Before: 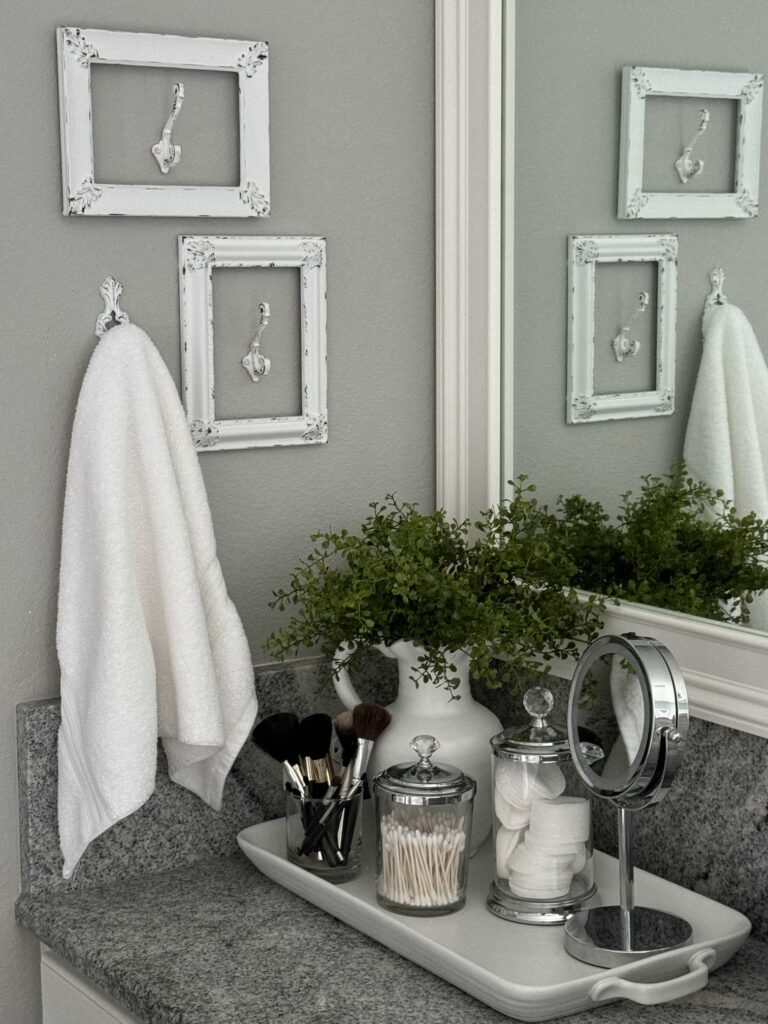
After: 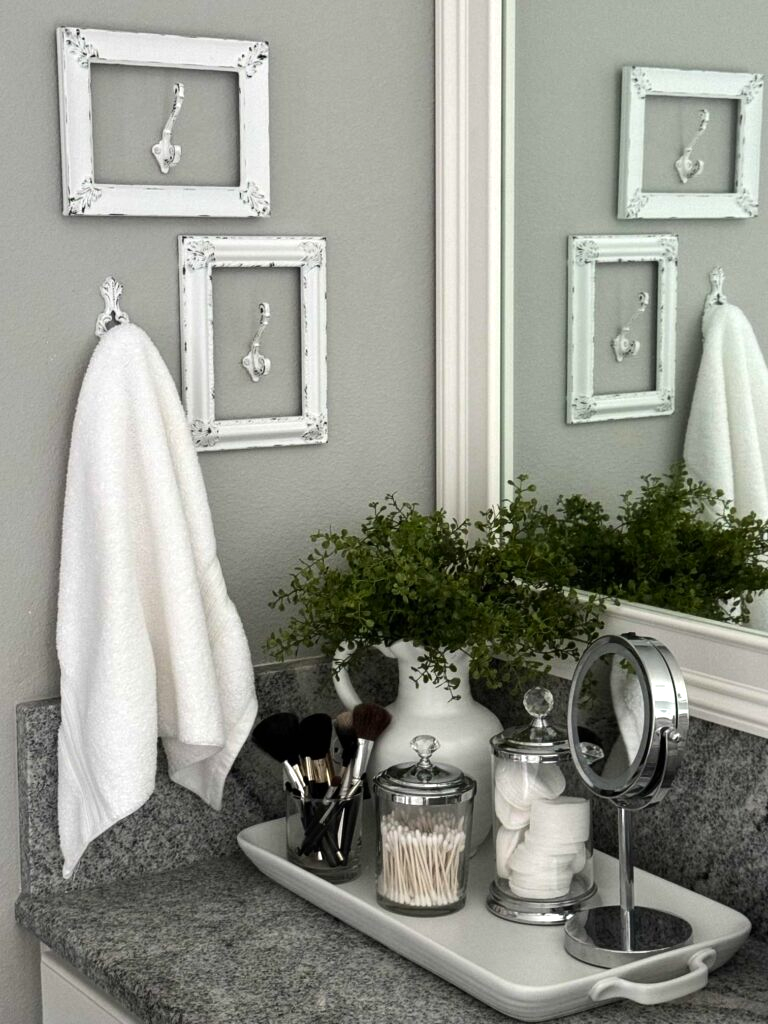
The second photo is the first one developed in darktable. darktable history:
contrast brightness saturation: saturation 0.1
tone equalizer: -8 EV -0.417 EV, -7 EV -0.389 EV, -6 EV -0.333 EV, -5 EV -0.222 EV, -3 EV 0.222 EV, -2 EV 0.333 EV, -1 EV 0.389 EV, +0 EV 0.417 EV, edges refinement/feathering 500, mask exposure compensation -1.57 EV, preserve details no
